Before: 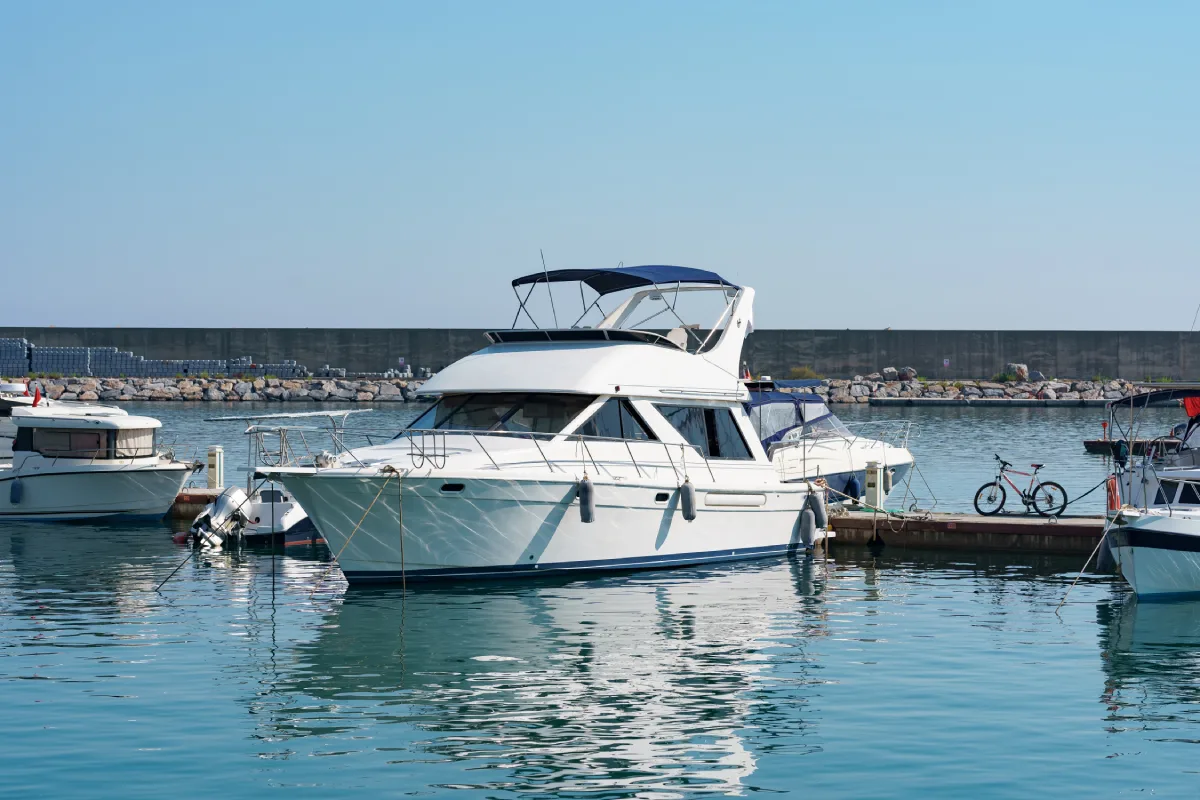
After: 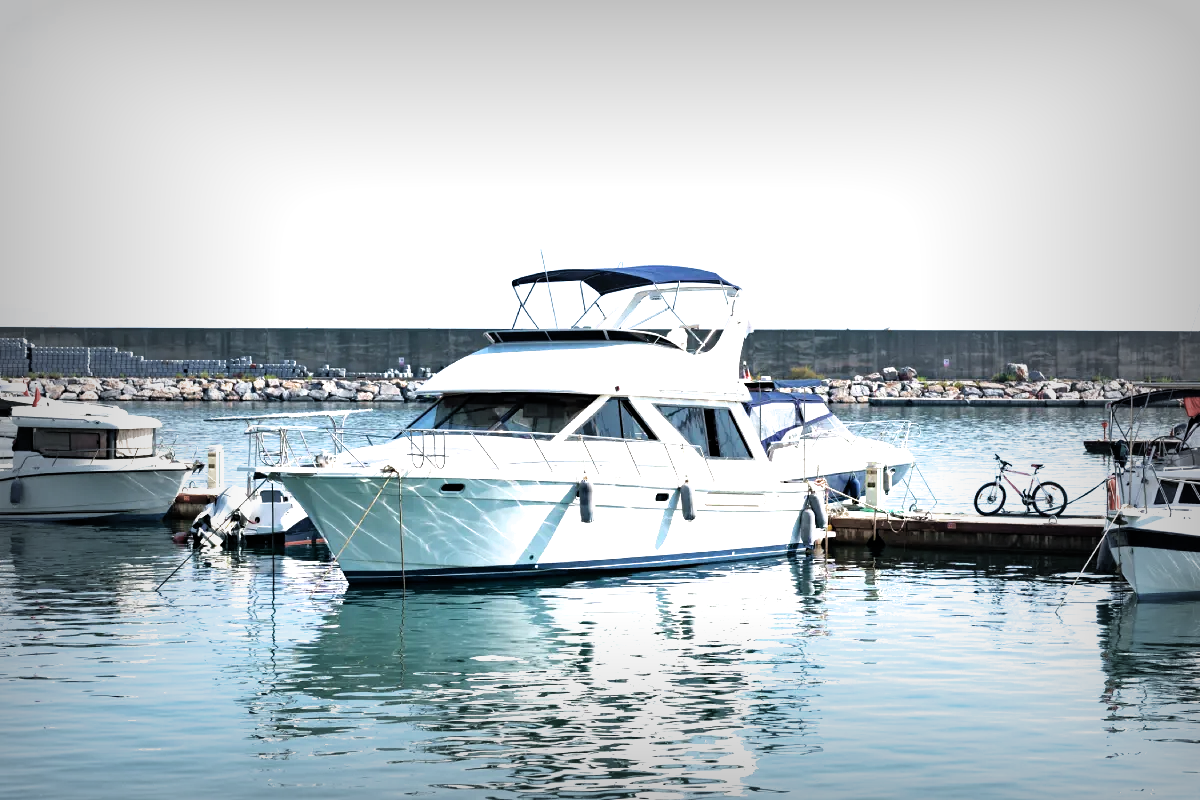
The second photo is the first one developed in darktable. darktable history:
exposure: black level correction 0, exposure 1.001 EV, compensate exposure bias true, compensate highlight preservation false
filmic rgb: black relative exposure -8.24 EV, white relative exposure 2.2 EV, target white luminance 99.939%, hardness 7.06, latitude 75.19%, contrast 1.32, highlights saturation mix -2.86%, shadows ↔ highlights balance 30.29%, color science v6 (2022)
vignetting: fall-off start 53.13%, automatic ratio true, width/height ratio 1.315, shape 0.218
tone equalizer: edges refinement/feathering 500, mask exposure compensation -1.57 EV, preserve details no
